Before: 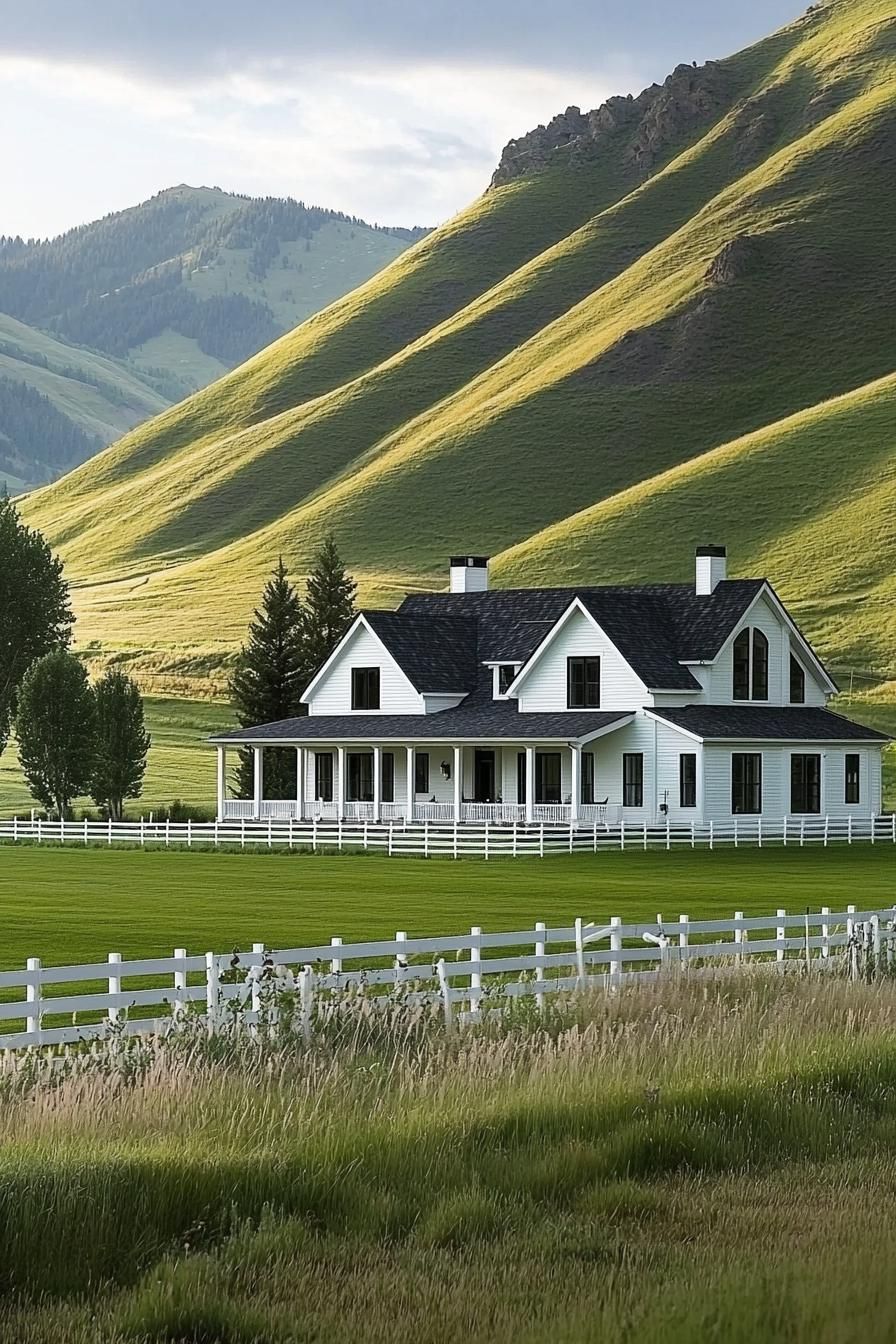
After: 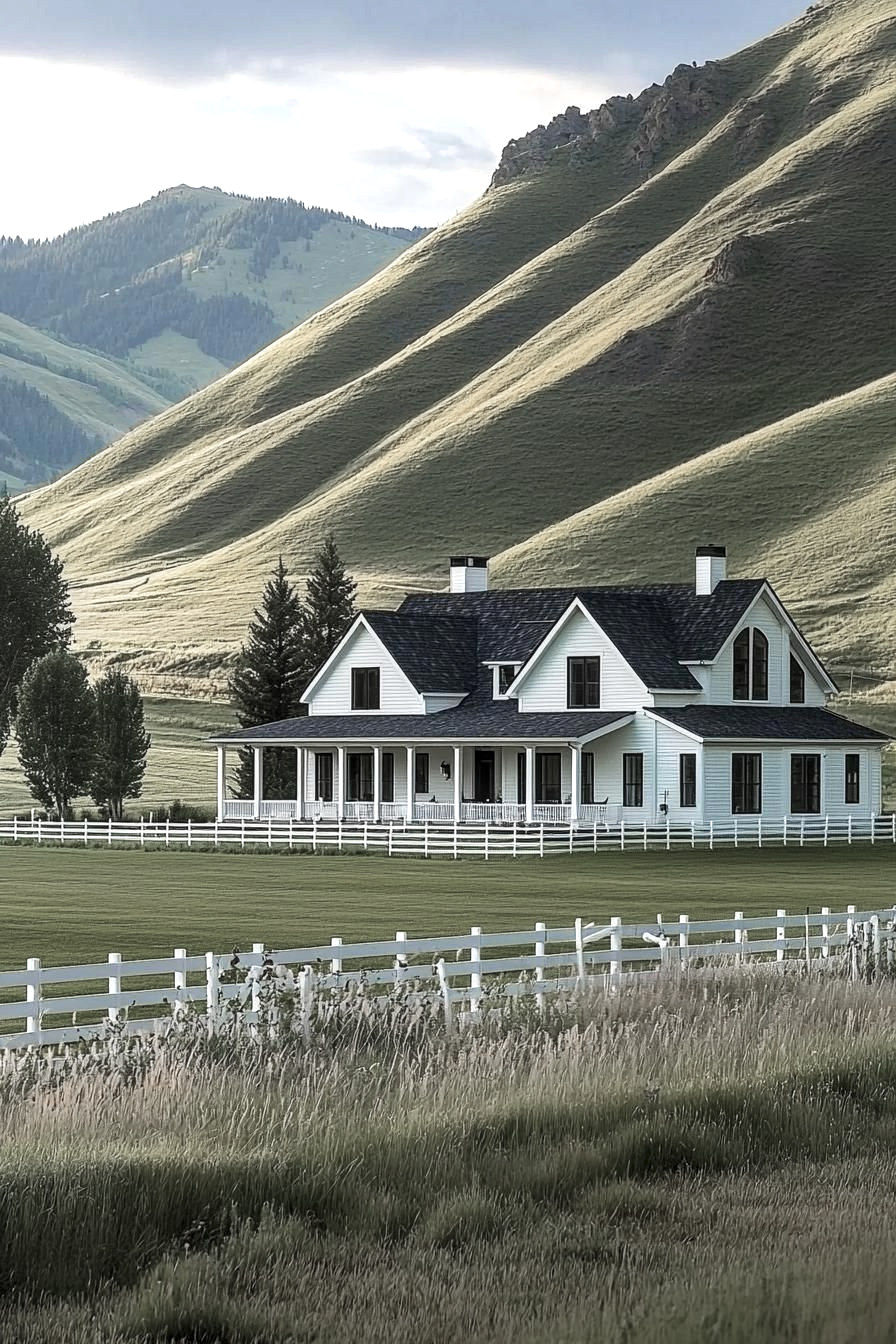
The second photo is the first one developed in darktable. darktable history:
exposure: exposure 0.15 EV, compensate exposure bias true, compensate highlight preservation false
local contrast: on, module defaults
color zones: curves: ch1 [(0, 0.708) (0.088, 0.648) (0.245, 0.187) (0.429, 0.326) (0.571, 0.498) (0.714, 0.5) (0.857, 0.5) (1, 0.708)]
